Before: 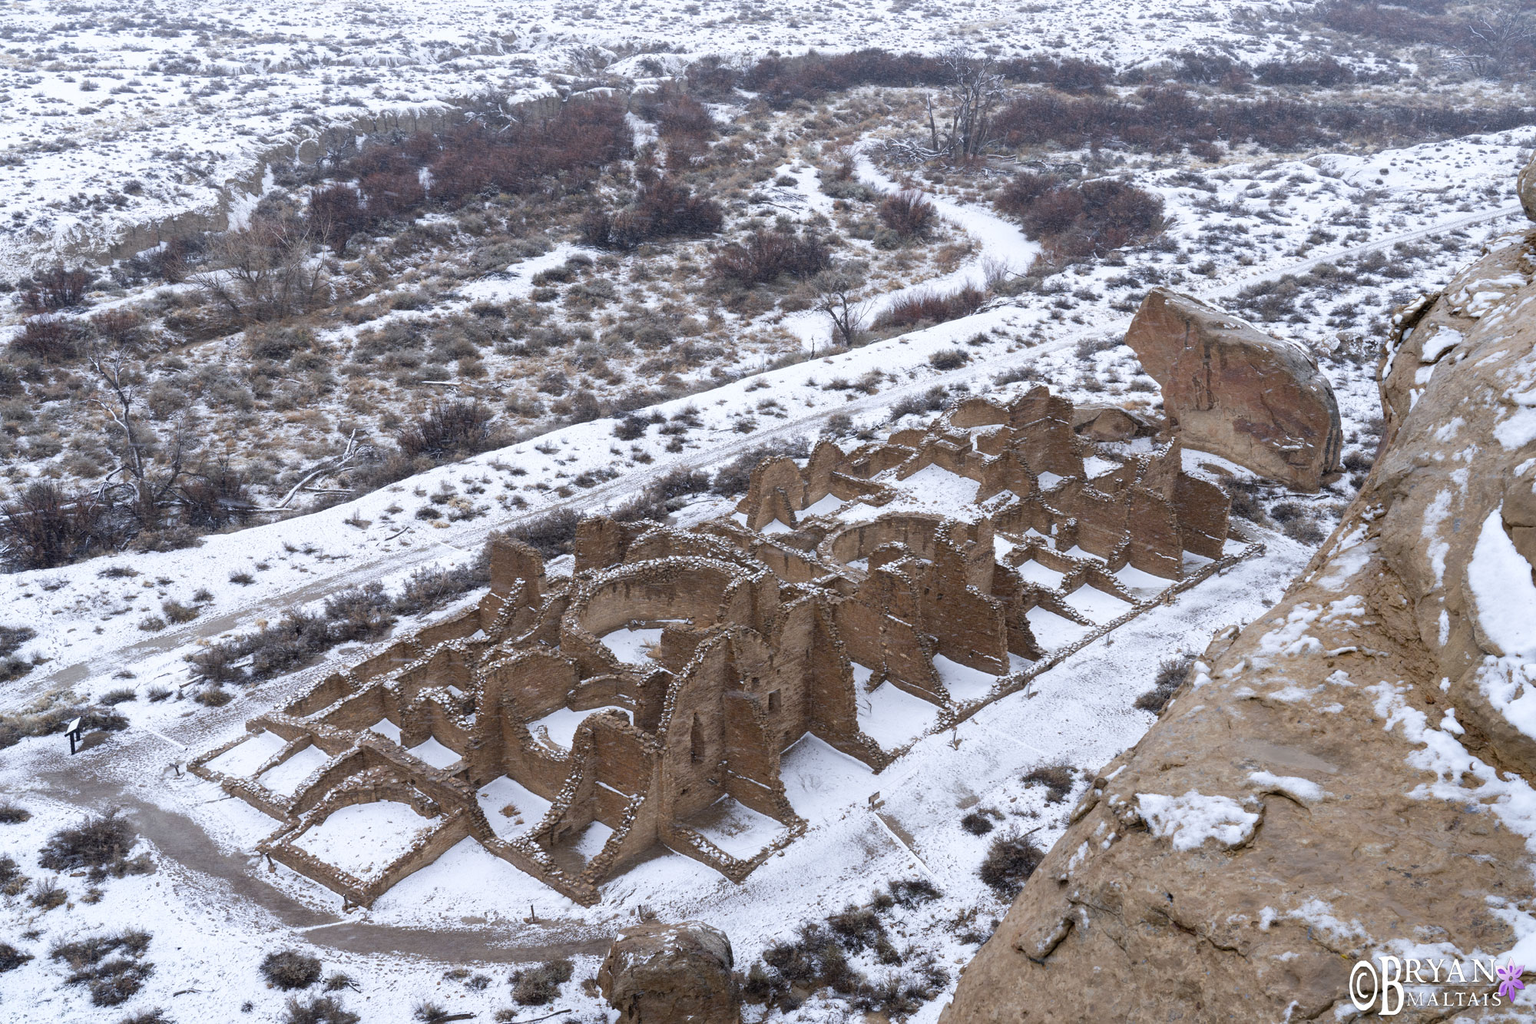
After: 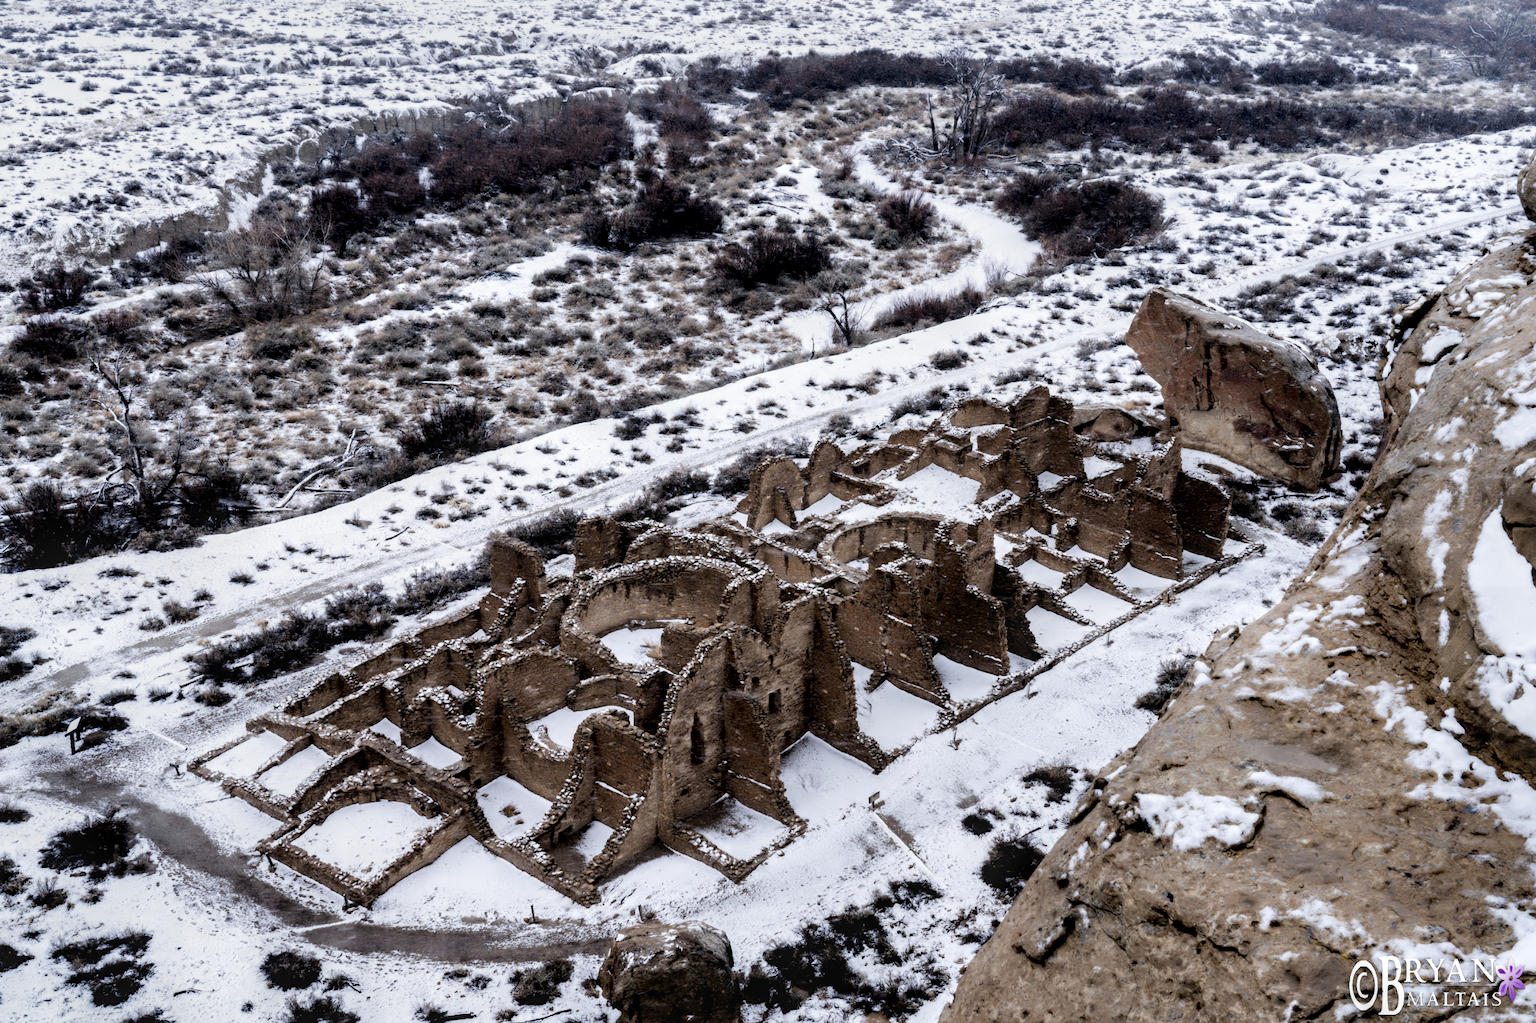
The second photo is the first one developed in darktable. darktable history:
local contrast: detail 130%
filmic rgb: hardness 4.17
contrast equalizer: y [[0.783, 0.666, 0.575, 0.77, 0.556, 0.501], [0.5 ×6], [0.5 ×6], [0, 0.02, 0.272, 0.399, 0.062, 0], [0 ×6]]
